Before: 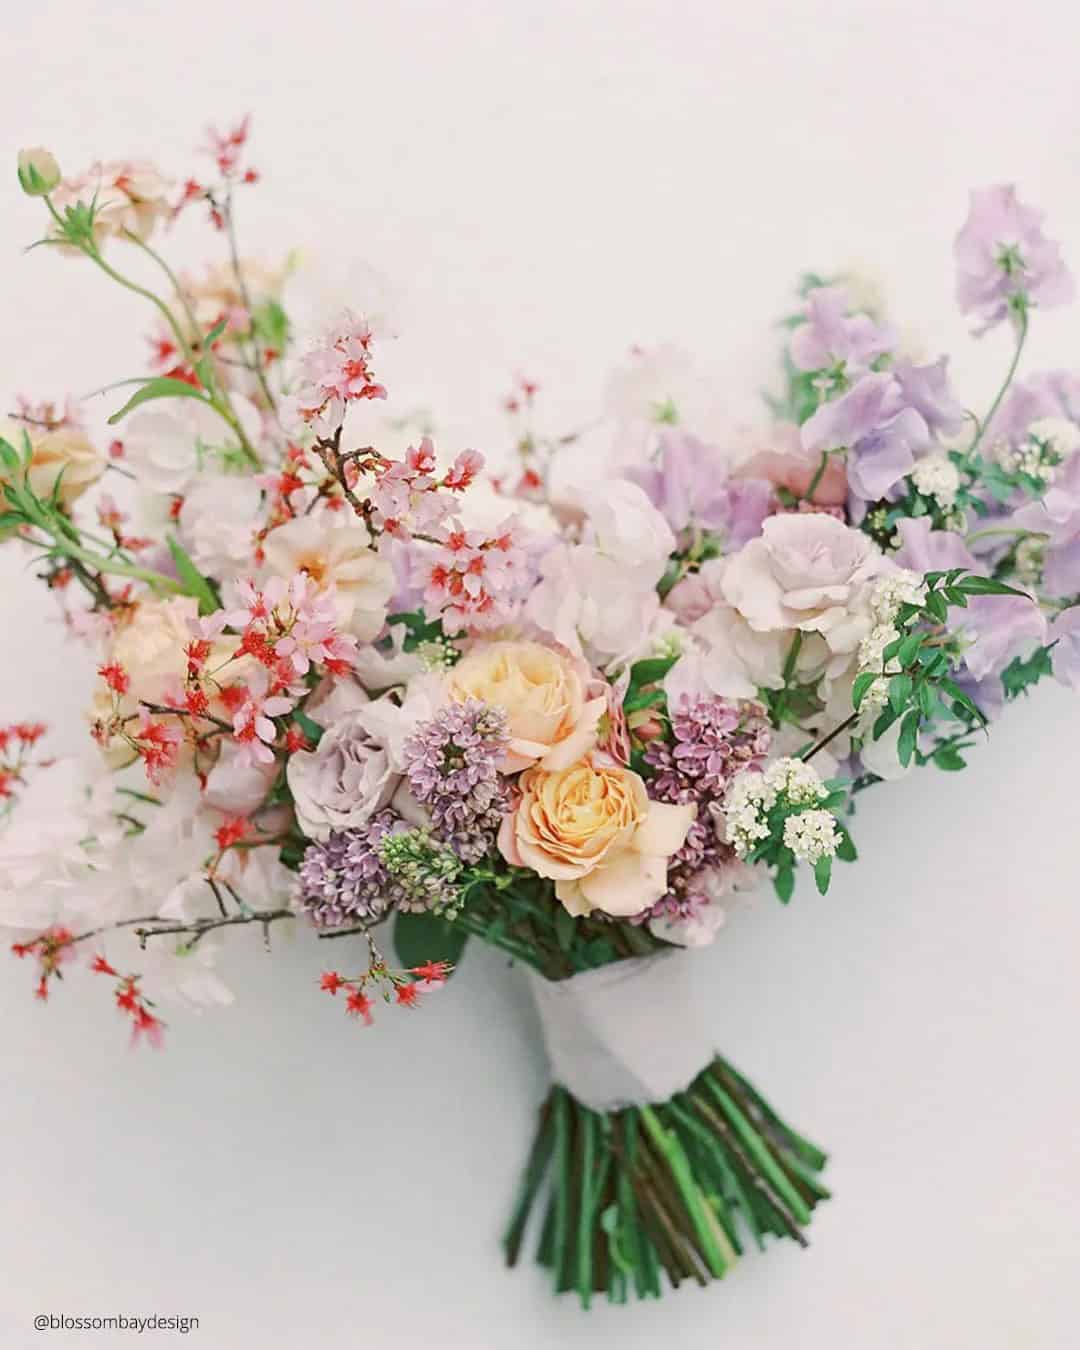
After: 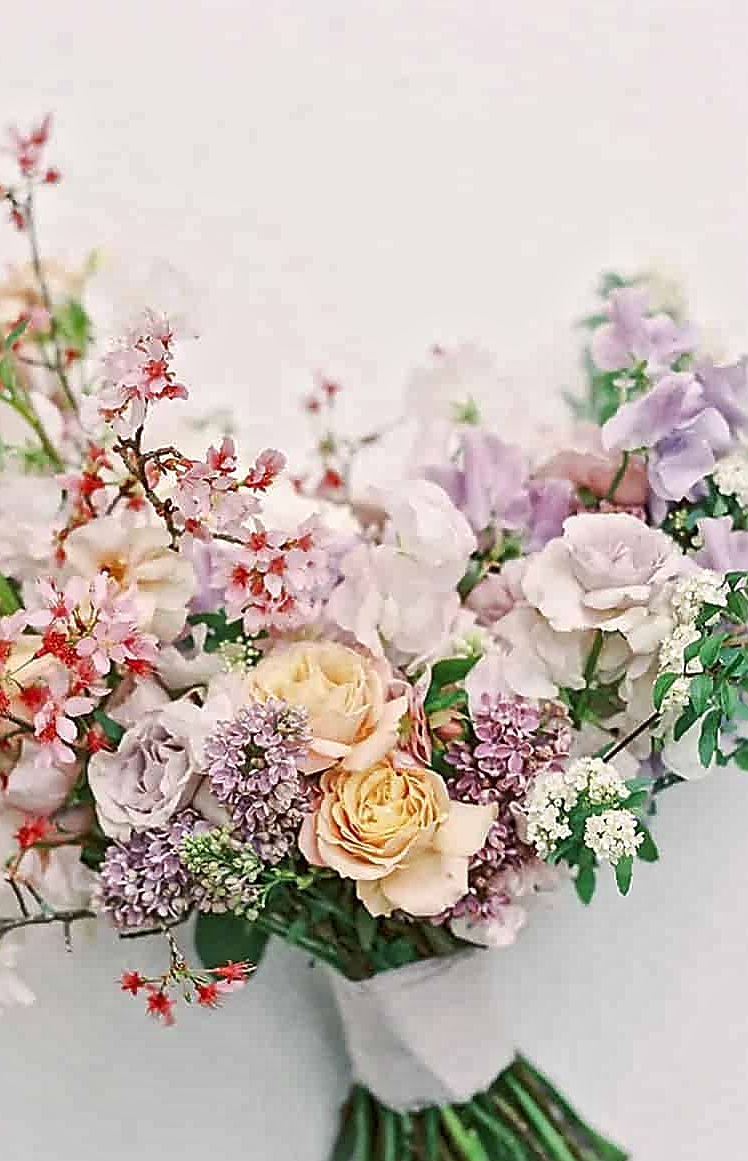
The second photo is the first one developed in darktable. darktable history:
crop: left 18.479%, right 12.2%, bottom 13.971%
sharpen: radius 1.4, amount 1.25, threshold 0.7
local contrast: mode bilateral grid, contrast 20, coarseness 19, detail 163%, midtone range 0.2
